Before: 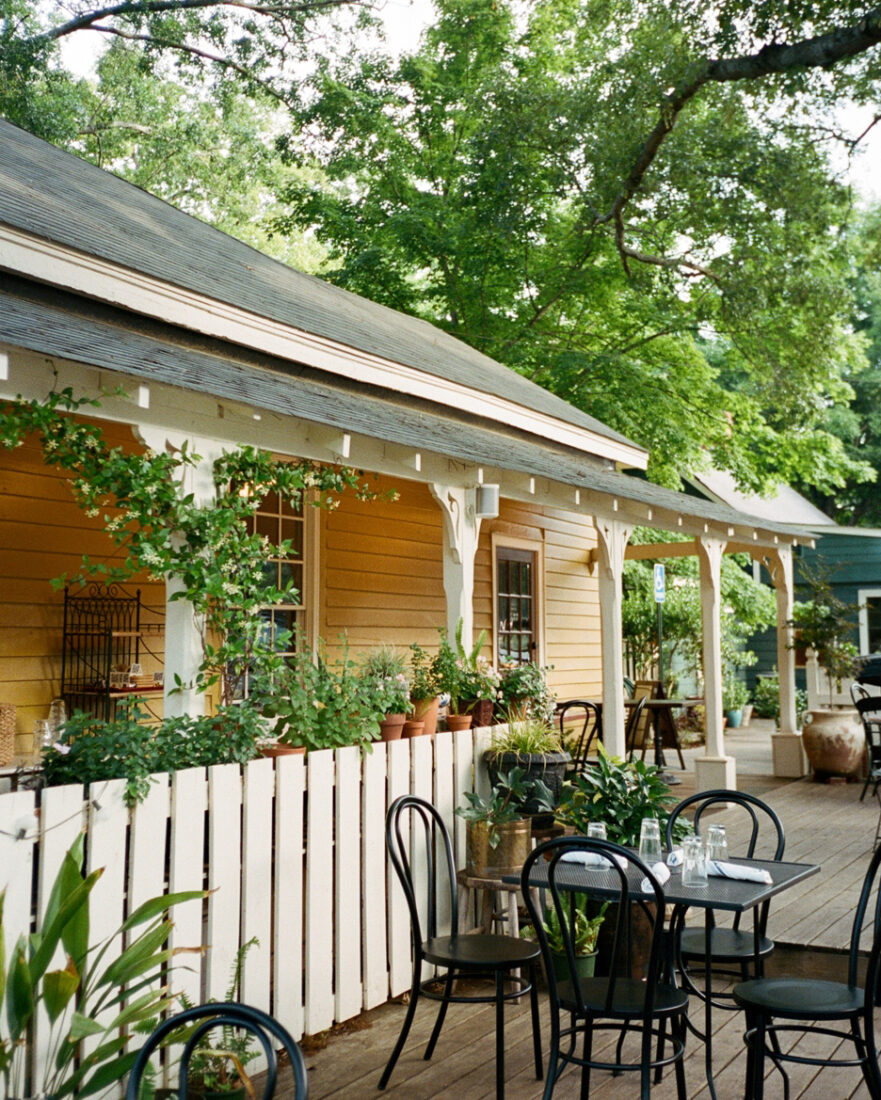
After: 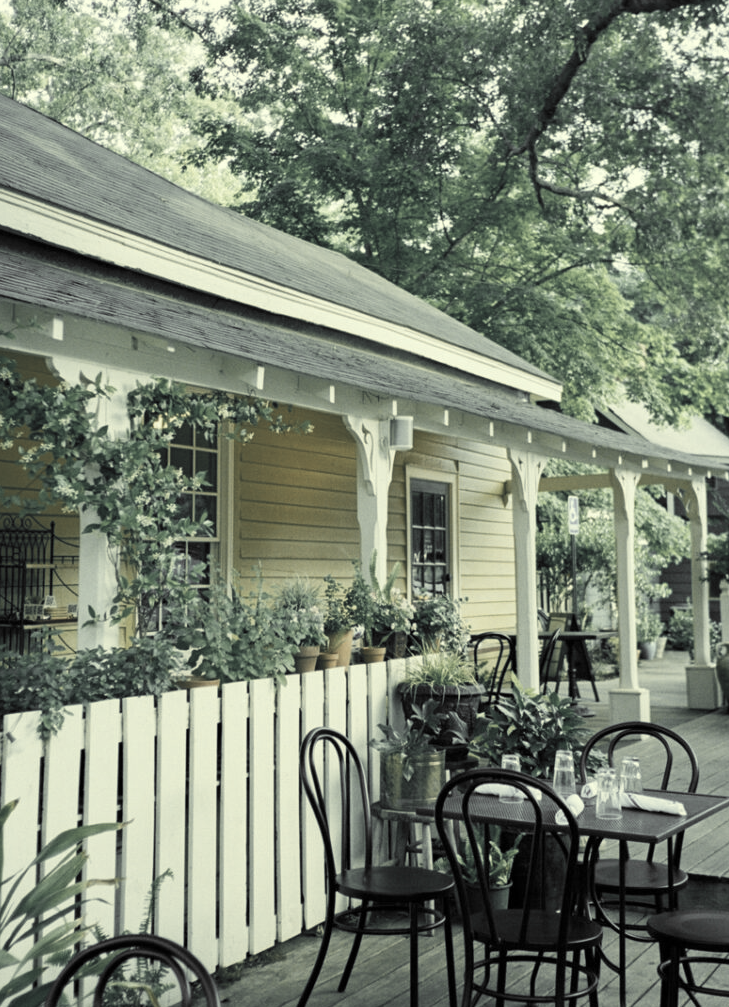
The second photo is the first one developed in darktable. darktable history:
color correction: highlights a* -15.58, highlights b* 40, shadows a* -40, shadows b* -26.18
color zones: curves: ch1 [(0, 0.831) (0.08, 0.771) (0.157, 0.268) (0.241, 0.207) (0.562, -0.005) (0.714, -0.013) (0.876, 0.01) (1, 0.831)]
crop: left 9.807%, top 6.259%, right 7.334%, bottom 2.177%
